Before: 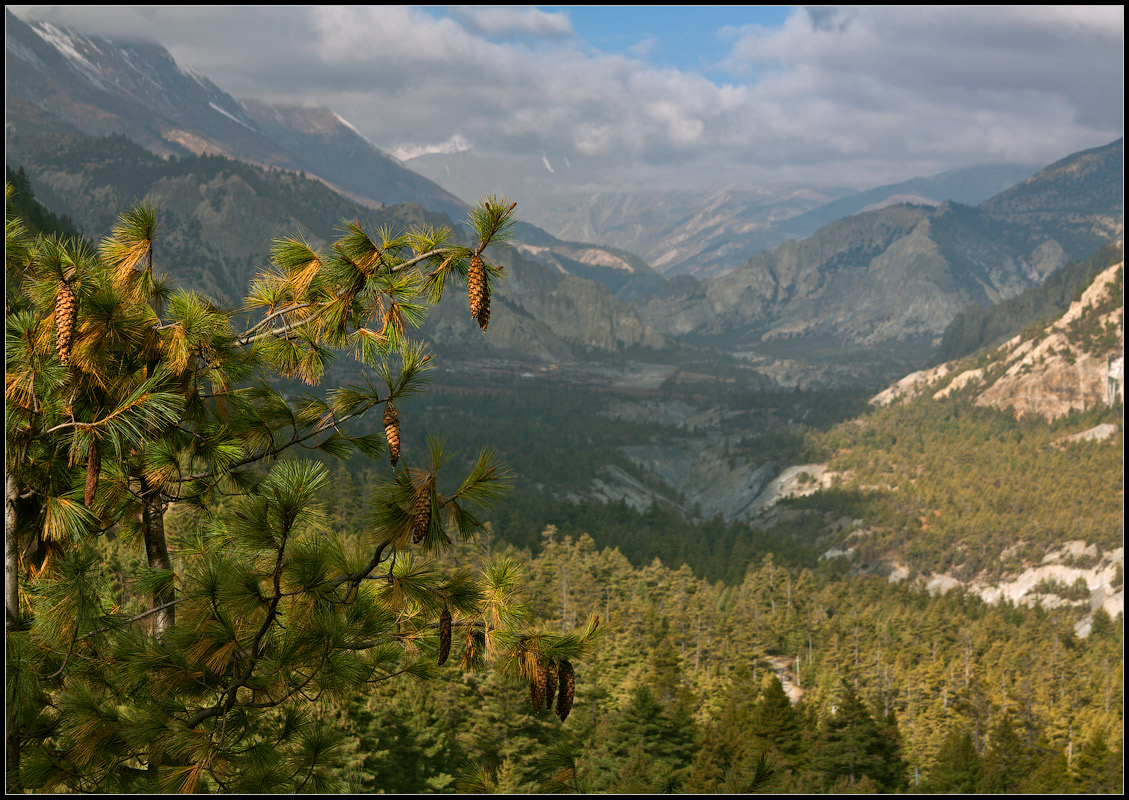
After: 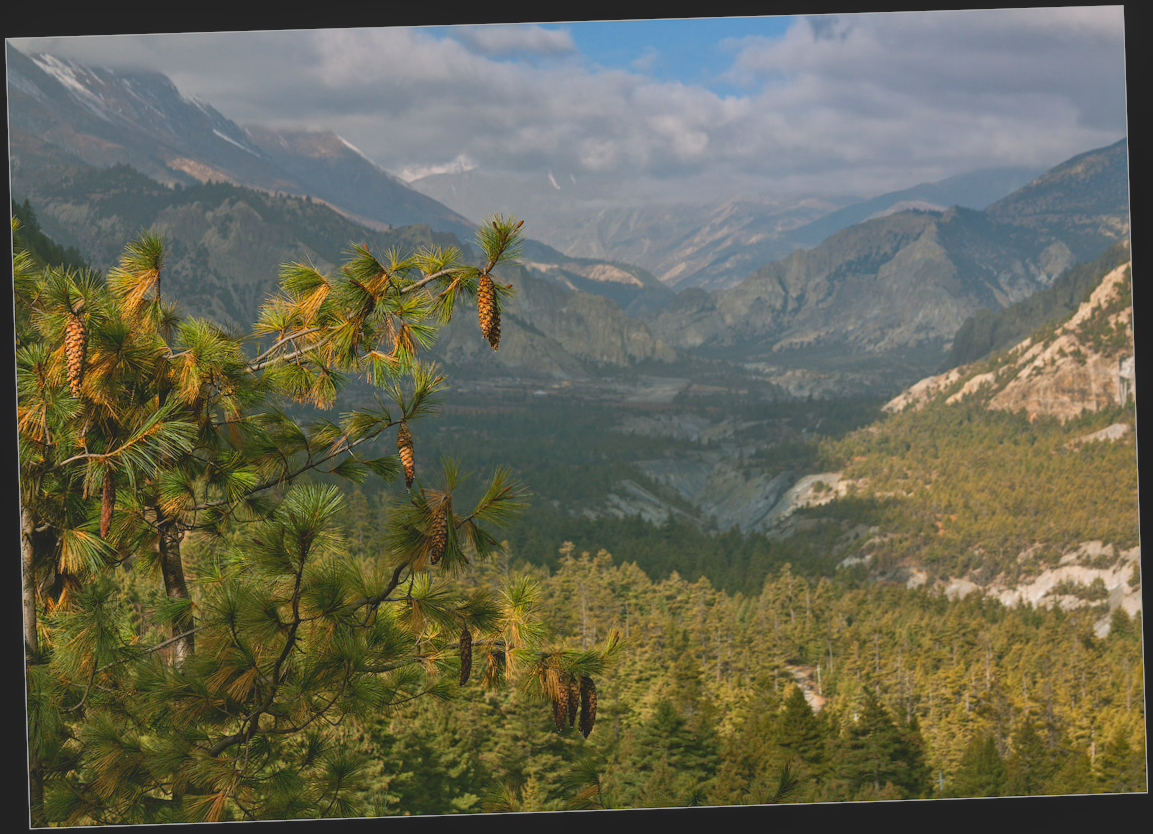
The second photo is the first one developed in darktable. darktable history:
rotate and perspective: rotation -1.77°, lens shift (horizontal) 0.004, automatic cropping off
local contrast: on, module defaults
contrast brightness saturation: contrast -0.28
